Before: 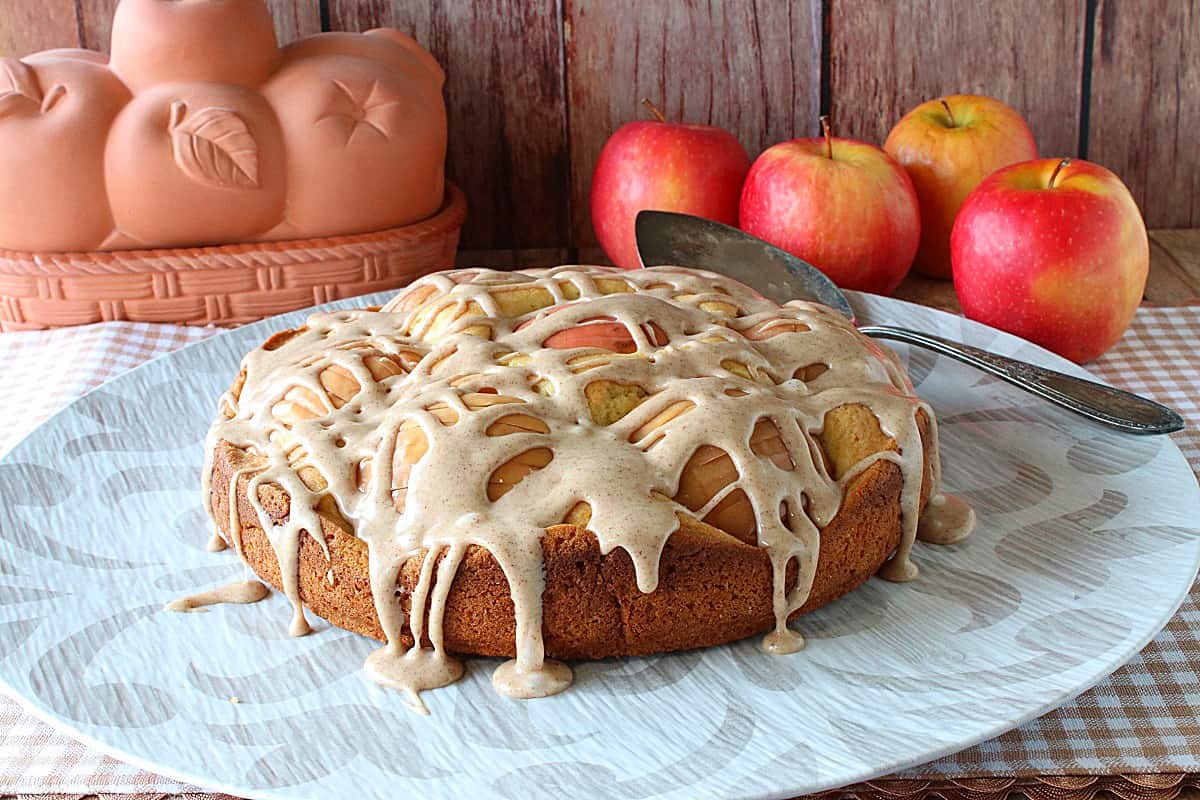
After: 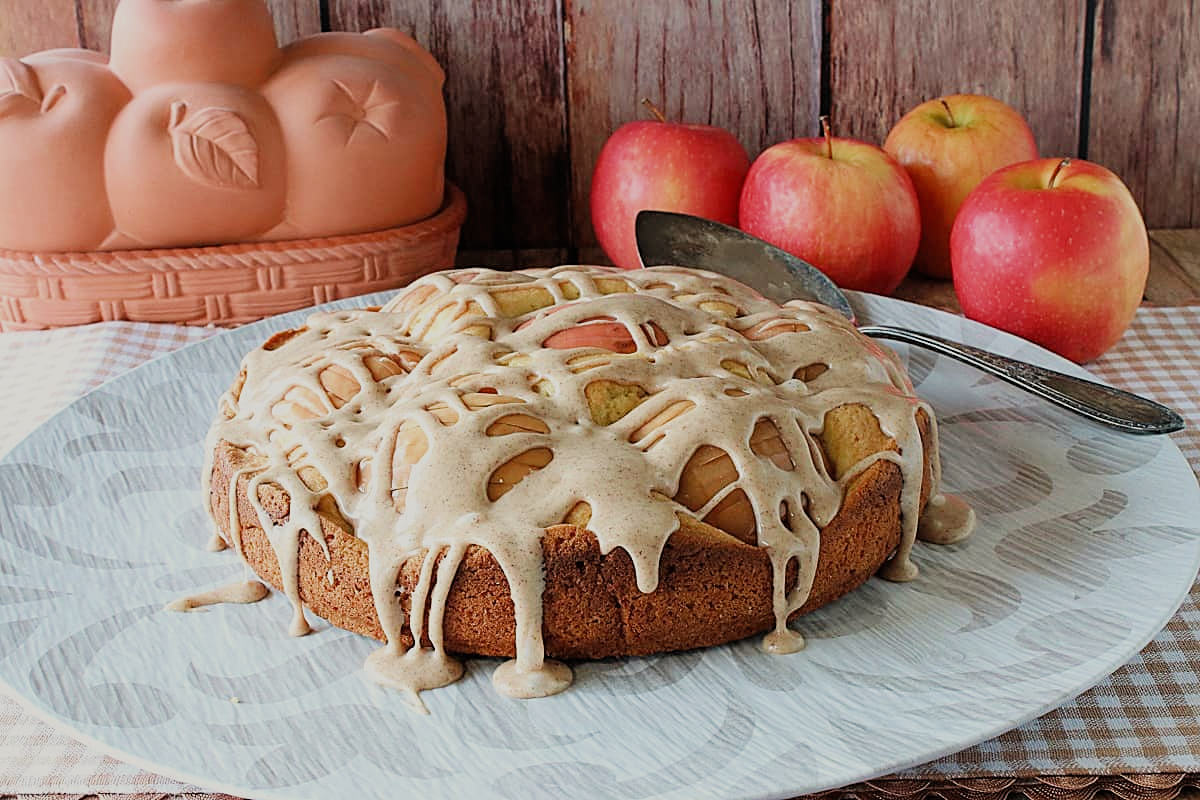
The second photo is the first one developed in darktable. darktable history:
filmic rgb: black relative exposure -8.01 EV, white relative exposure 4.03 EV, hardness 4.17, add noise in highlights 0.001, color science v3 (2019), use custom middle-gray values true, contrast in highlights soft
color correction: highlights b* 3
sharpen: amount 0.215
